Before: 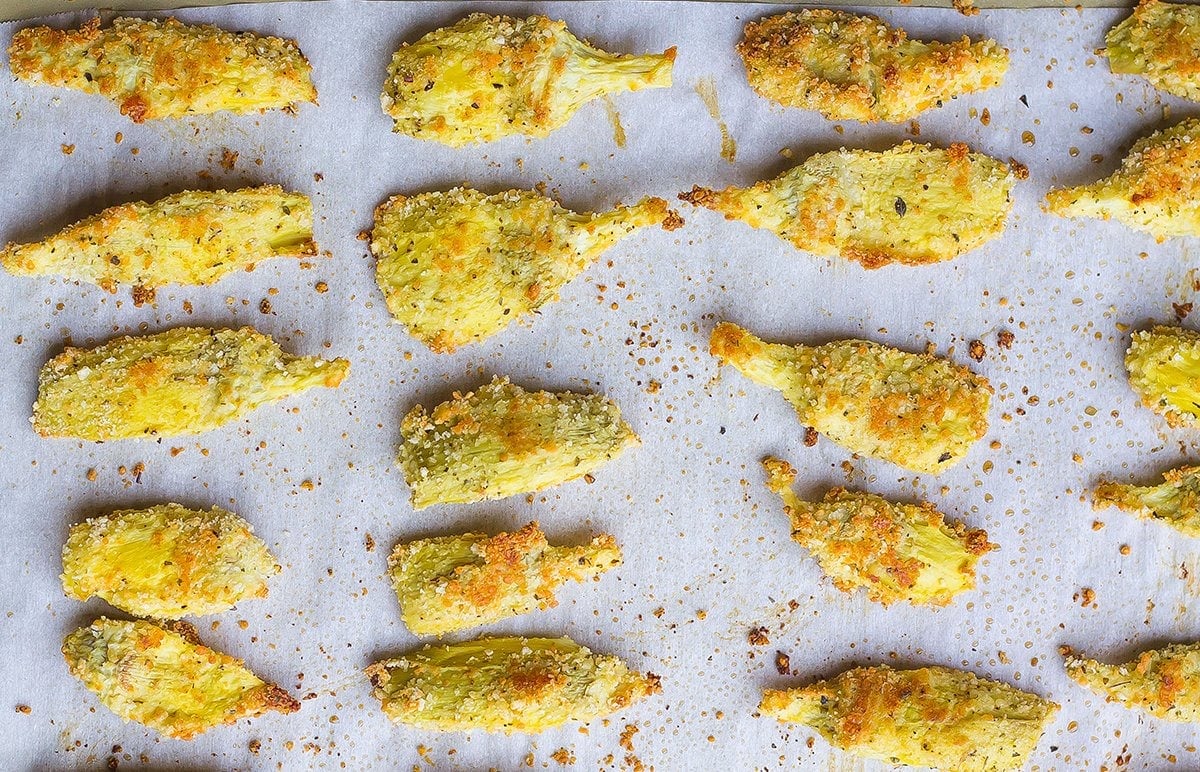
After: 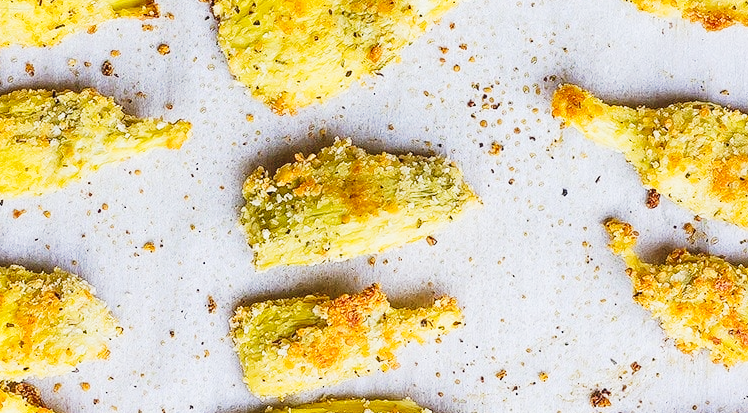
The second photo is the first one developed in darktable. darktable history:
tone curve: curves: ch0 [(0, 0.036) (0.037, 0.042) (0.167, 0.143) (0.433, 0.502) (0.531, 0.637) (0.696, 0.825) (0.856, 0.92) (1, 0.98)]; ch1 [(0, 0) (0.424, 0.383) (0.482, 0.459) (0.501, 0.5) (0.522, 0.526) (0.559, 0.563) (0.604, 0.646) (0.715, 0.729) (1, 1)]; ch2 [(0, 0) (0.369, 0.388) (0.45, 0.48) (0.499, 0.502) (0.504, 0.504) (0.512, 0.526) (0.581, 0.595) (0.708, 0.786) (1, 1)], preserve colors none
crop: left 13.184%, top 30.929%, right 24.427%, bottom 15.551%
color zones: curves: ch0 [(0.068, 0.464) (0.25, 0.5) (0.48, 0.508) (0.75, 0.536) (0.886, 0.476) (0.967, 0.456)]; ch1 [(0.066, 0.456) (0.25, 0.5) (0.616, 0.508) (0.746, 0.56) (0.934, 0.444)]
